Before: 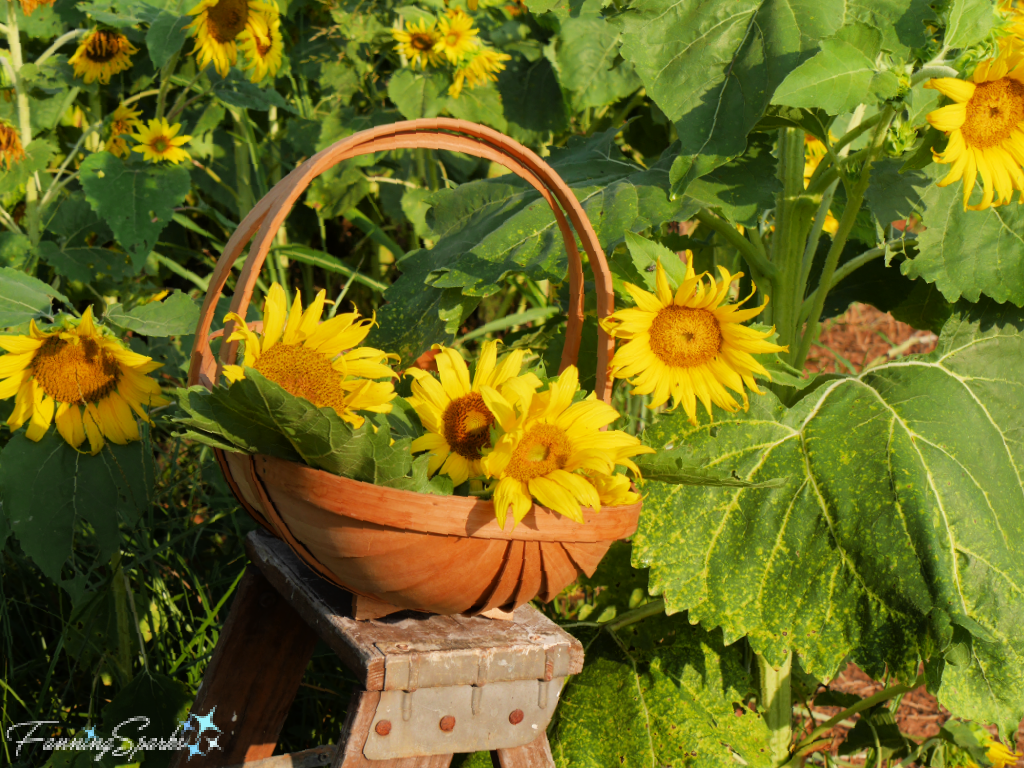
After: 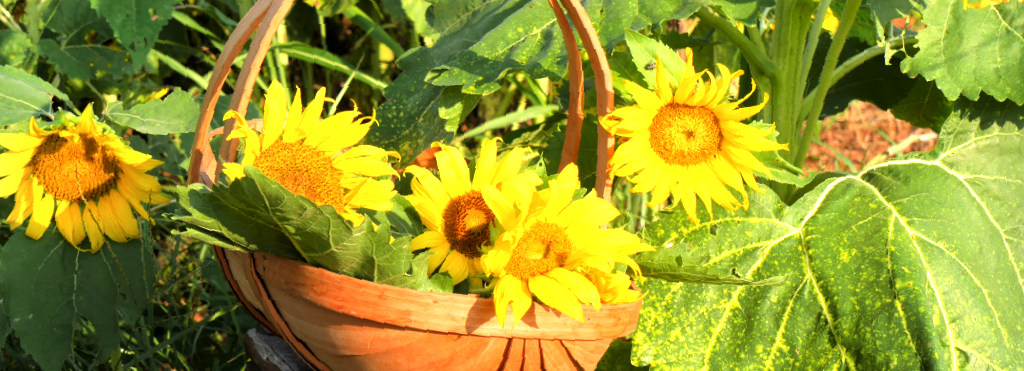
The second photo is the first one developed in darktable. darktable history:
exposure: black level correction 0, exposure 1.001 EV, compensate exposure bias true, compensate highlight preservation false
vignetting: fall-off start 91.31%, brightness -0.695, dithering 8-bit output
crop and rotate: top 26.328%, bottom 25.256%
local contrast: highlights 106%, shadows 102%, detail 119%, midtone range 0.2
